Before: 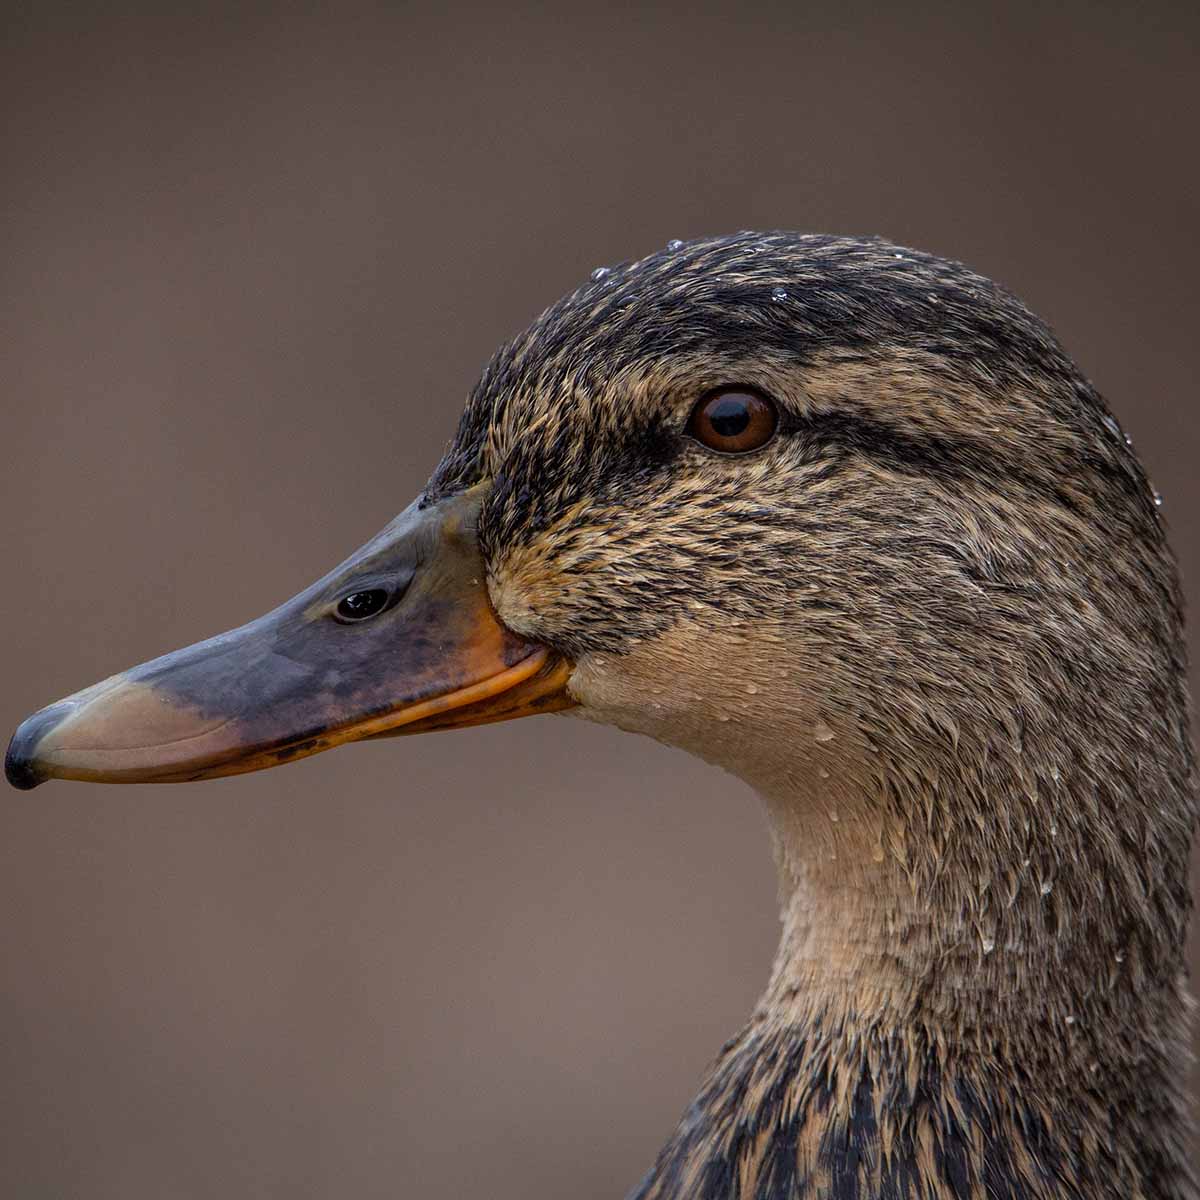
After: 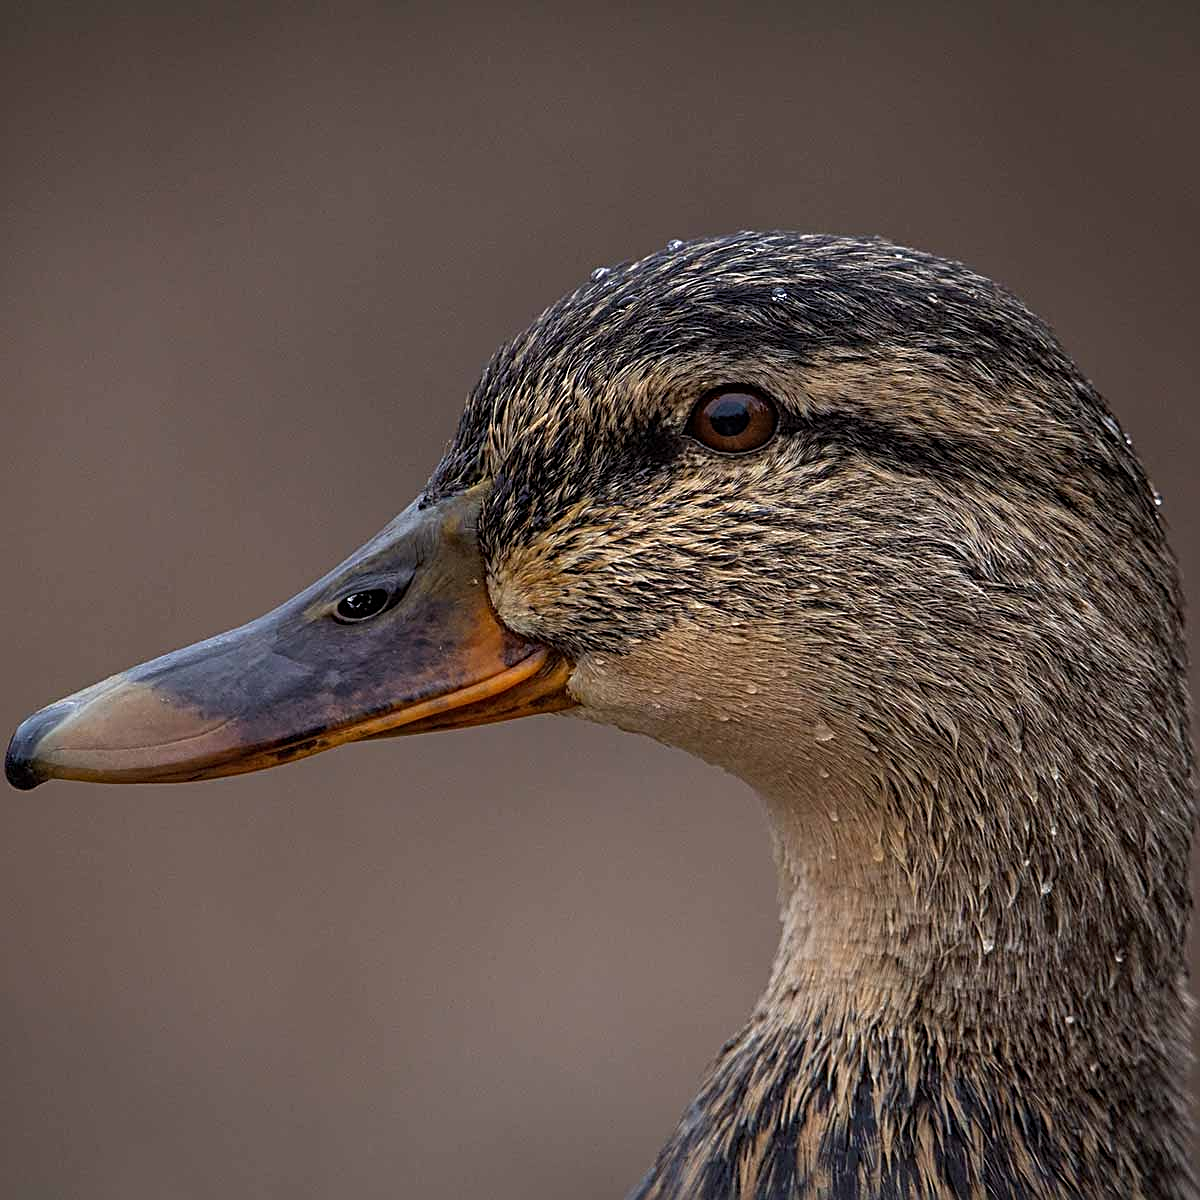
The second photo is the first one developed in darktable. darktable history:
sharpen: radius 2.7, amount 0.662
